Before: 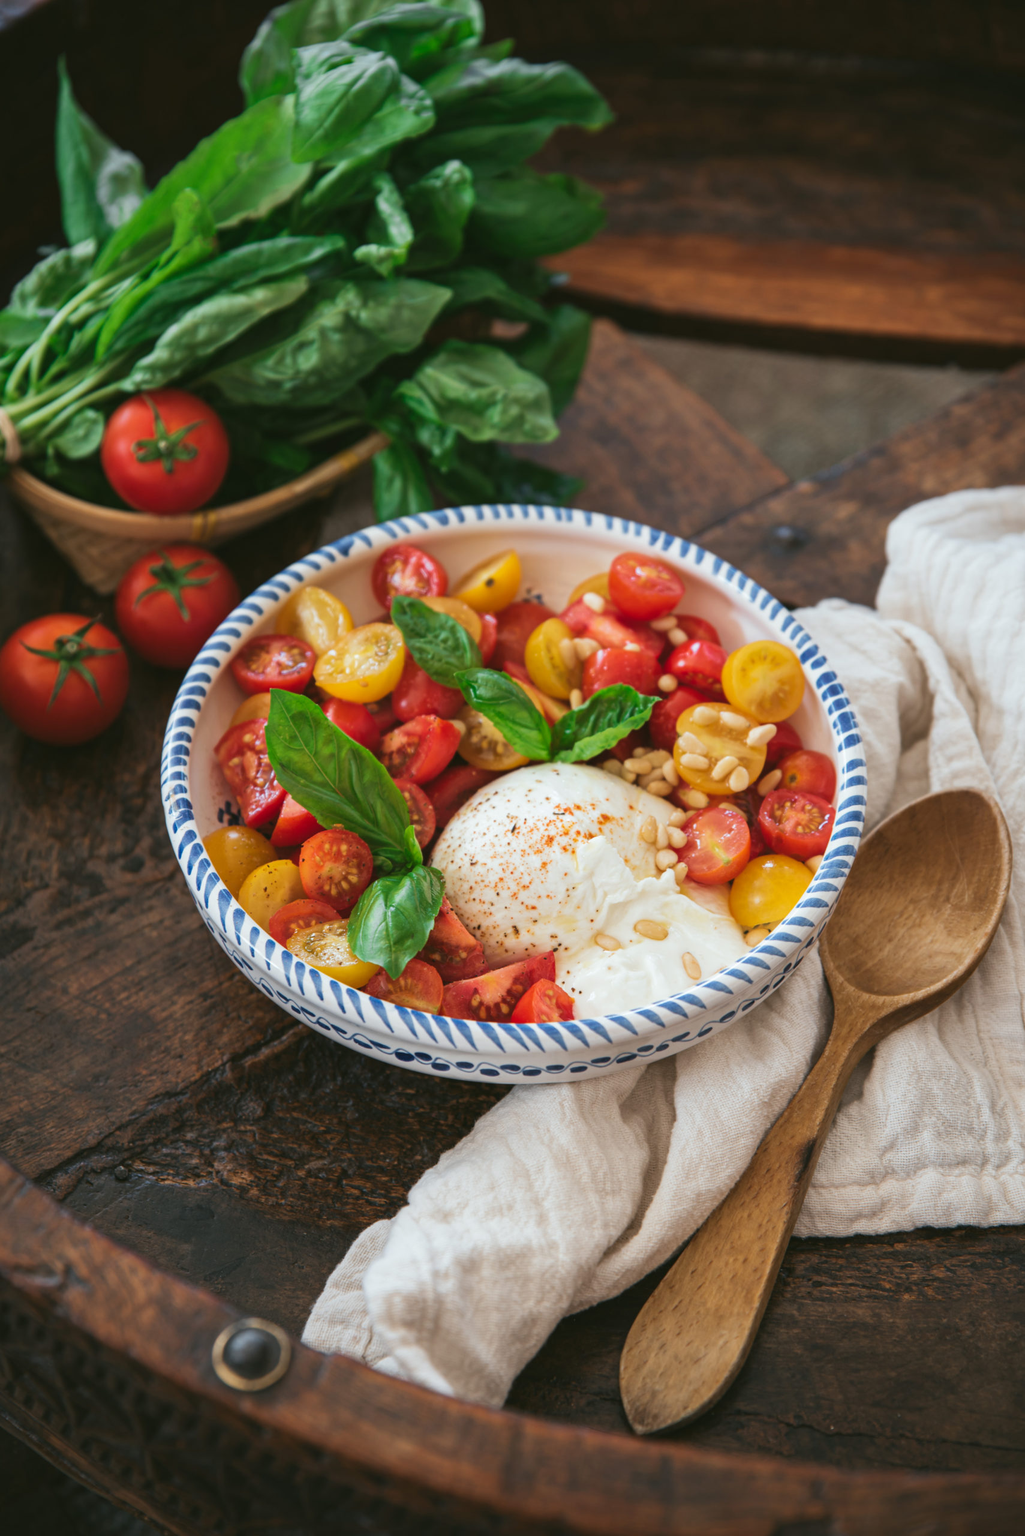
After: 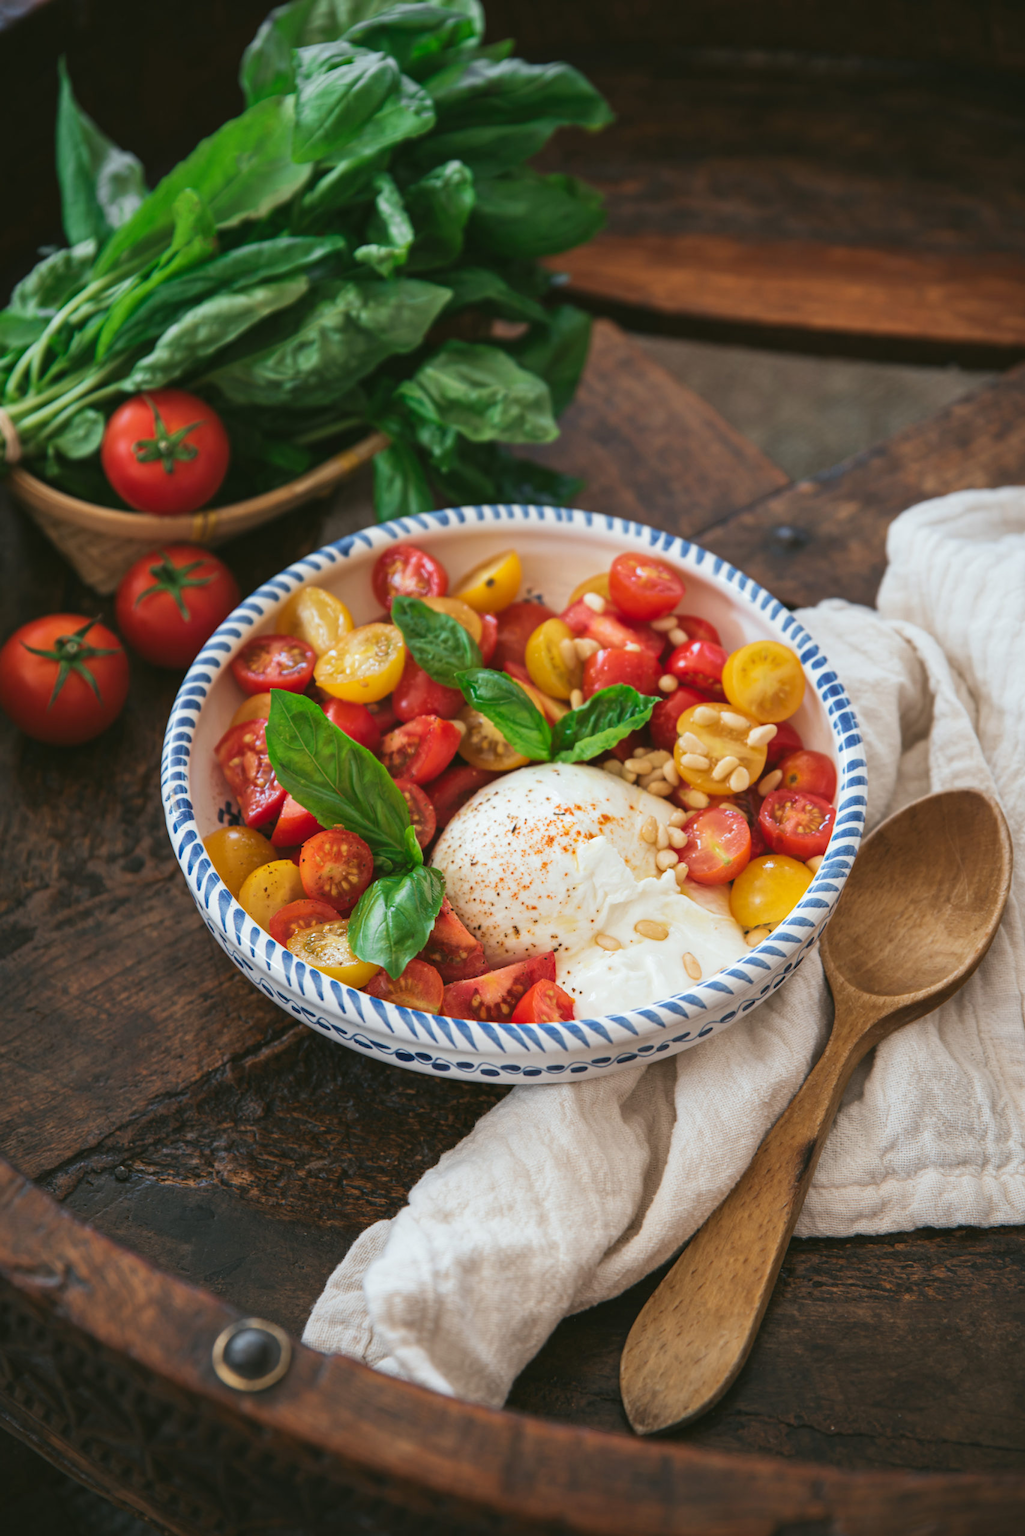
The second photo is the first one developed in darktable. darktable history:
tone equalizer: smoothing diameter 24.79%, edges refinement/feathering 6.33, preserve details guided filter
